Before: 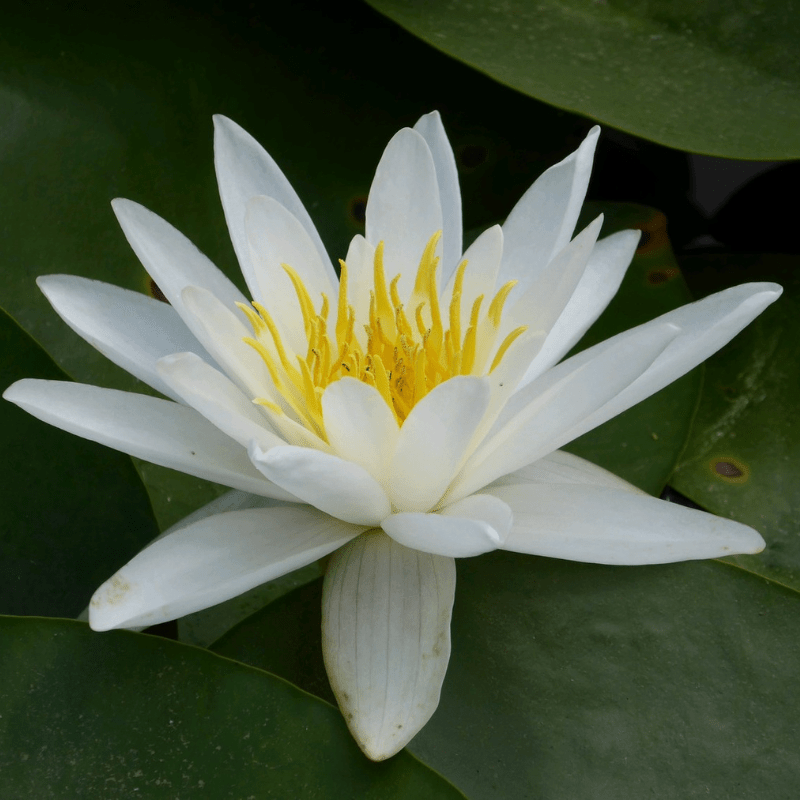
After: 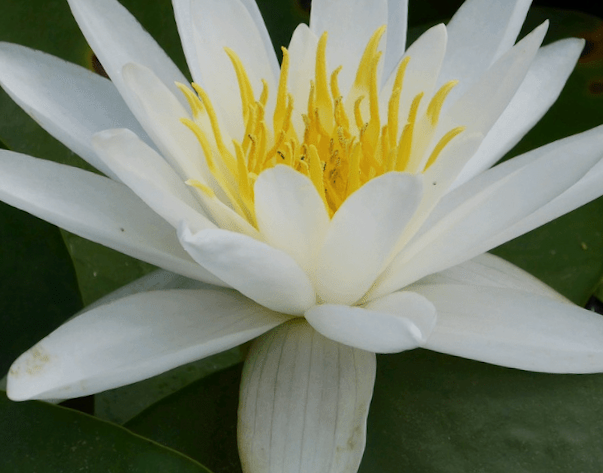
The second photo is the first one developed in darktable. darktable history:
rotate and perspective: rotation 4.1°, automatic cropping off
crop: left 11.123%, top 27.61%, right 18.3%, bottom 17.034%
sigmoid: contrast 1.22, skew 0.65
